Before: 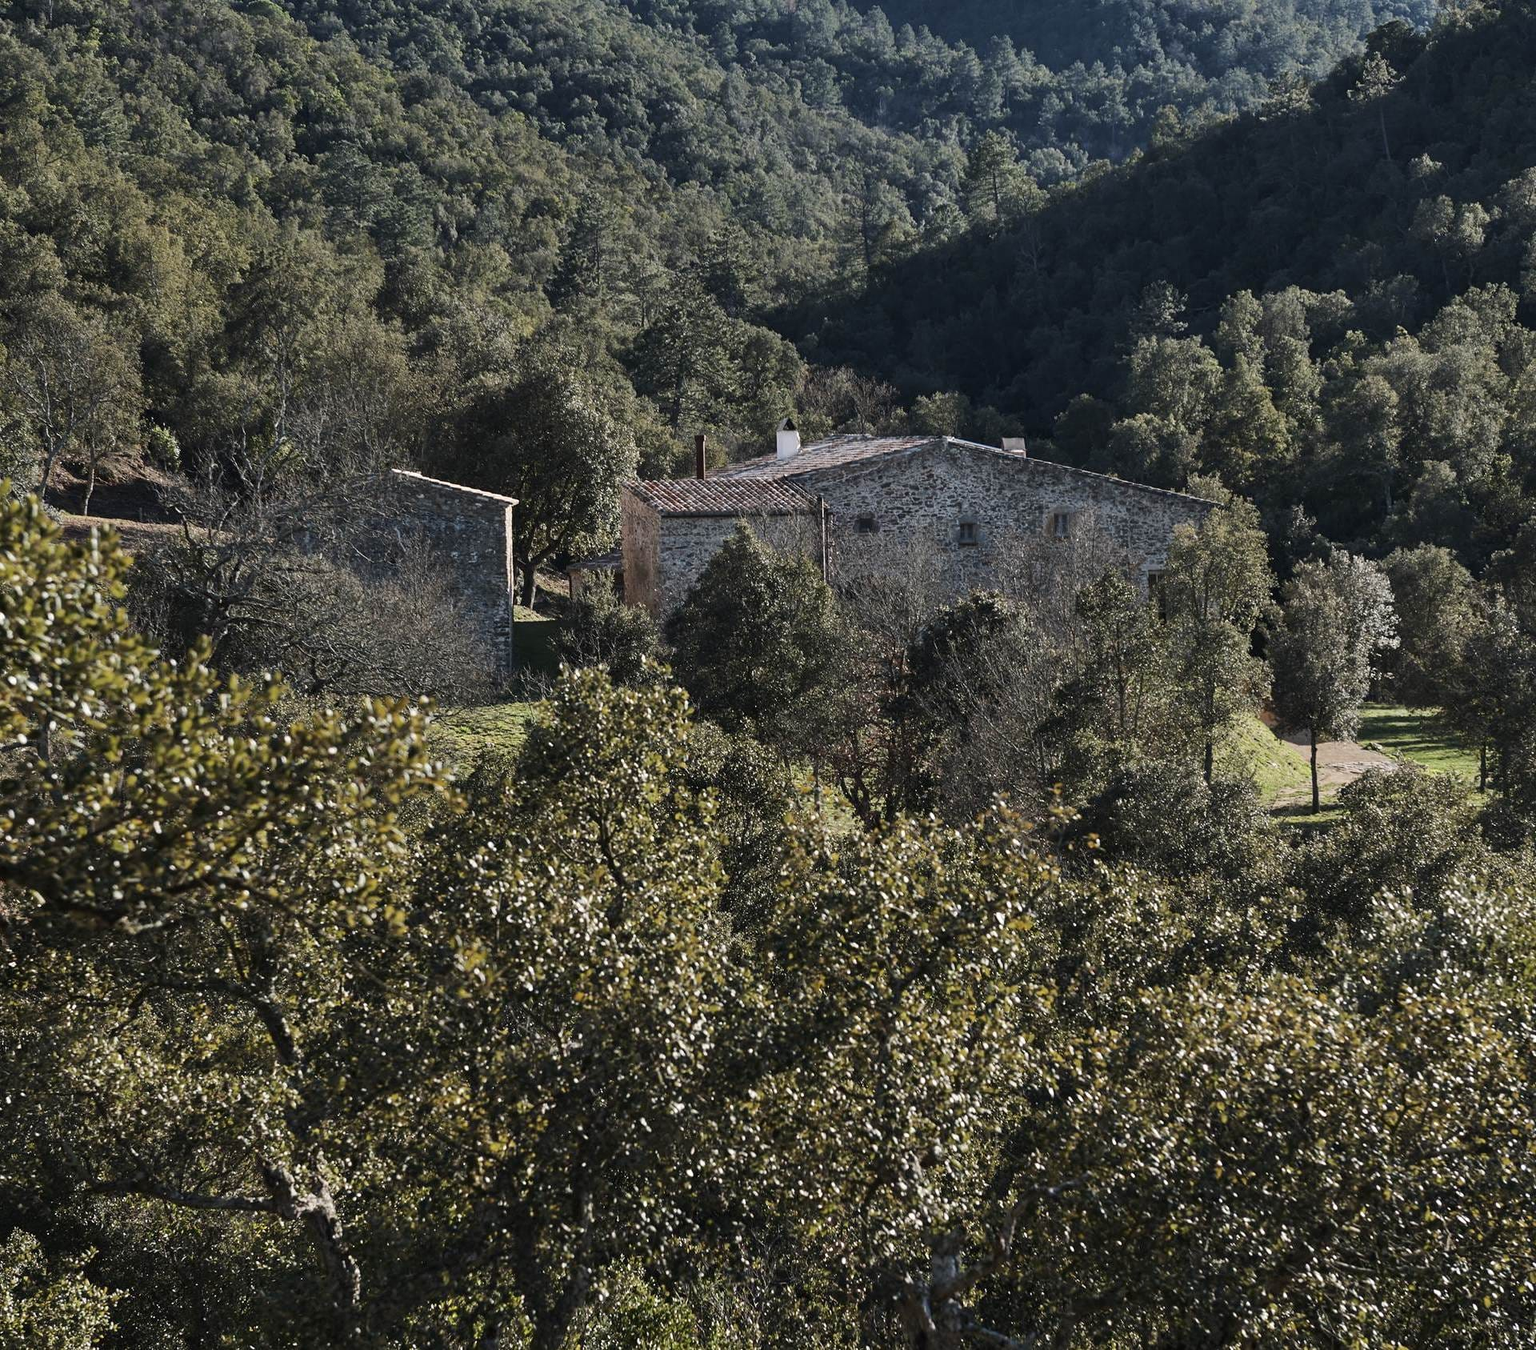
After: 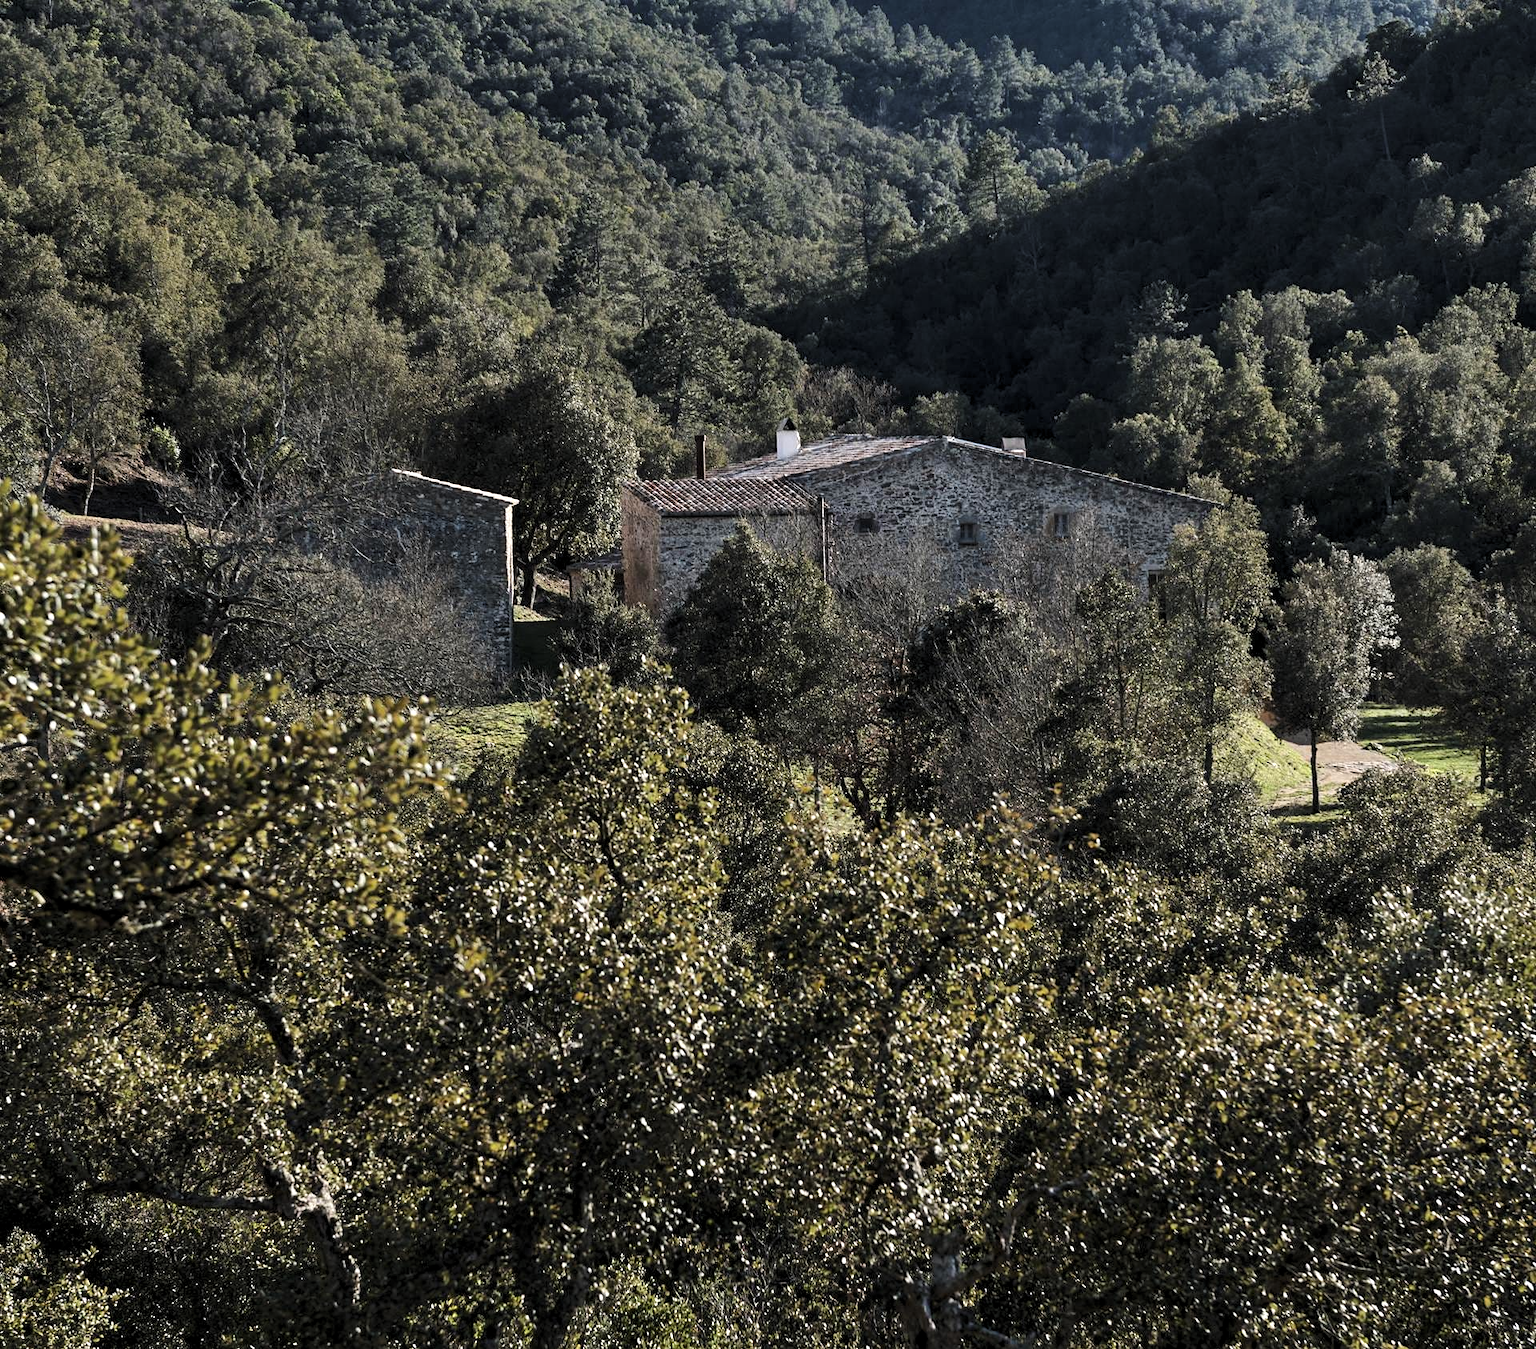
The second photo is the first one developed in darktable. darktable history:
levels: white 99.92%, levels [0.055, 0.477, 0.9]
